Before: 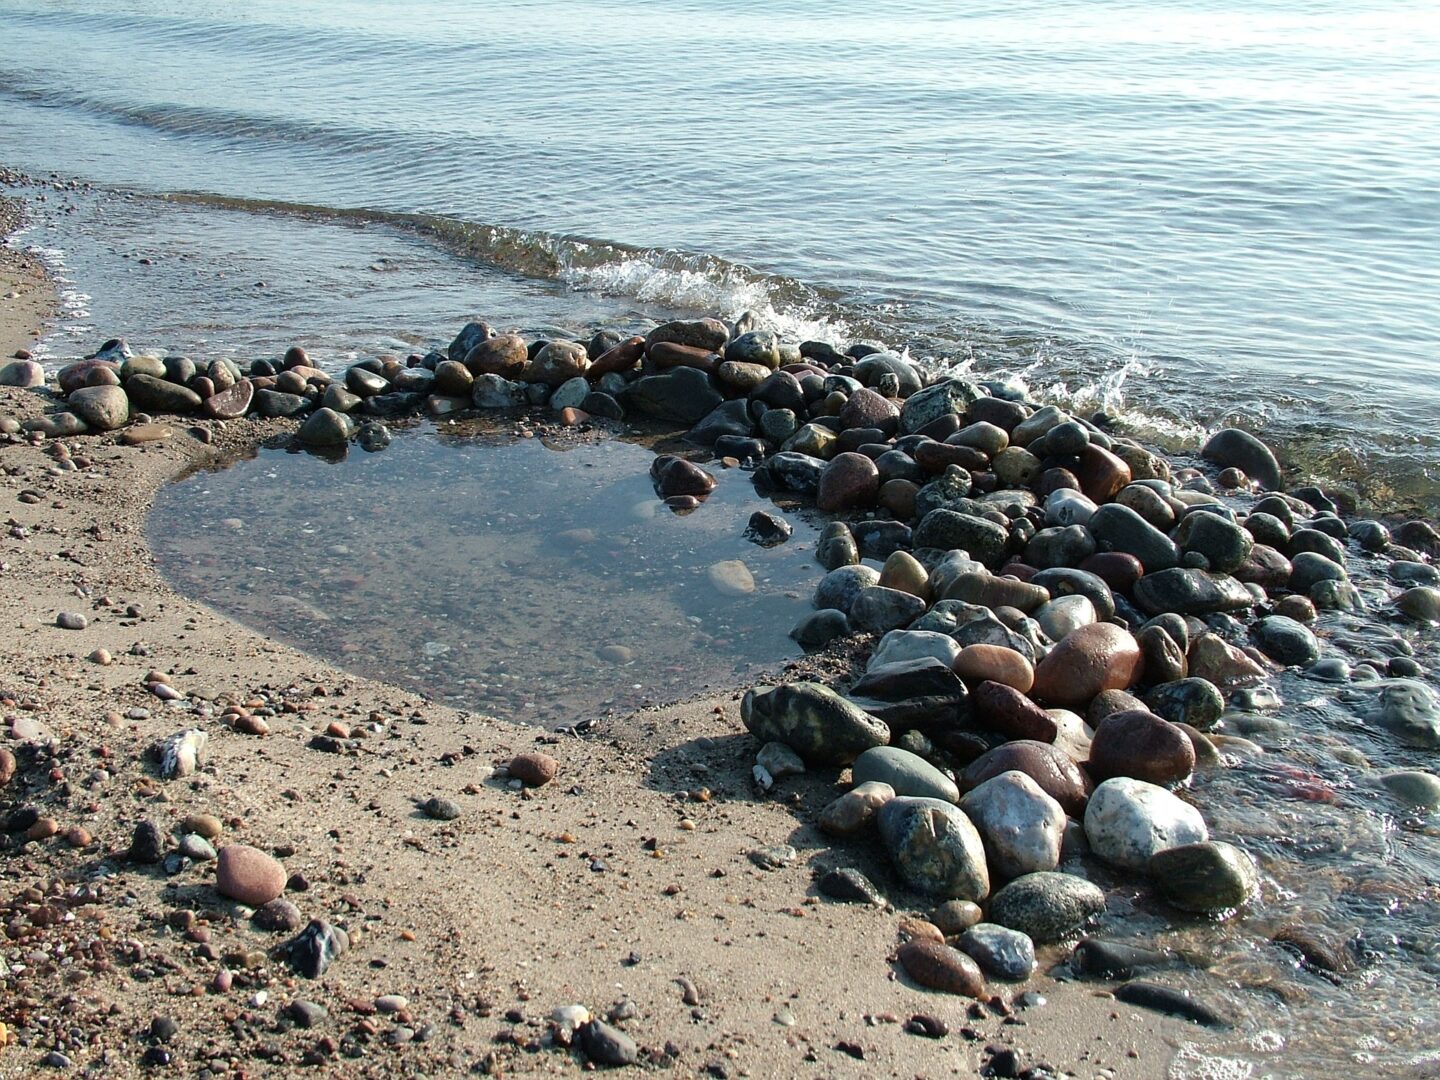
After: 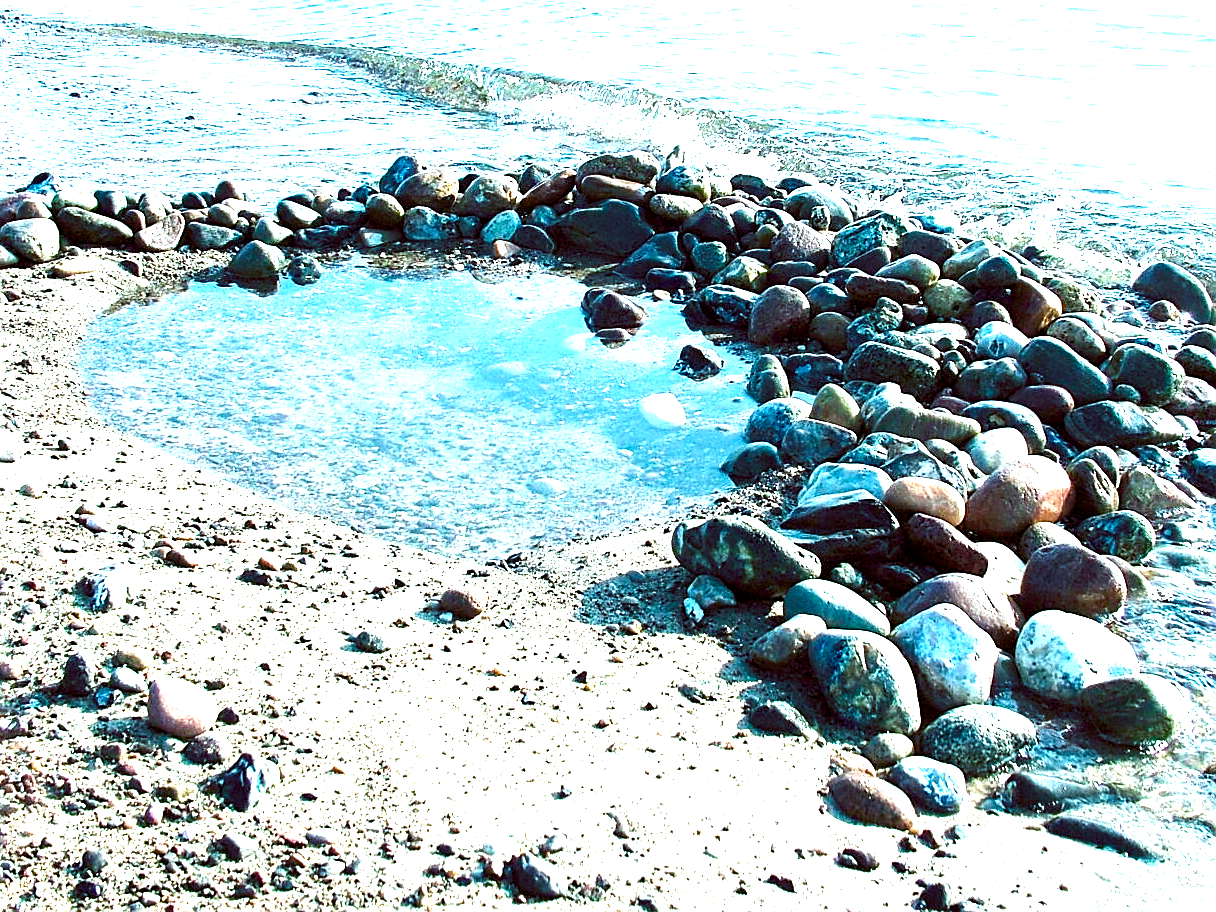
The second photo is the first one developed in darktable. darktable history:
crop and rotate: left 4.842%, top 15.51%, right 10.668%
exposure: black level correction 0, exposure 1.7 EV, compensate exposure bias true, compensate highlight preservation false
color balance rgb: shadows lift › luminance -7.7%, shadows lift › chroma 2.13%, shadows lift › hue 200.79°, power › luminance -7.77%, power › chroma 2.27%, power › hue 220.69°, highlights gain › luminance 15.15%, highlights gain › chroma 4%, highlights gain › hue 209.35°, global offset › luminance -0.21%, global offset › chroma 0.27%, perceptual saturation grading › global saturation 24.42%, perceptual saturation grading › highlights -24.42%, perceptual saturation grading › mid-tones 24.42%, perceptual saturation grading › shadows 40%, perceptual brilliance grading › global brilliance -5%, perceptual brilliance grading › highlights 24.42%, perceptual brilliance grading › mid-tones 7%, perceptual brilliance grading › shadows -5%
sharpen: on, module defaults
